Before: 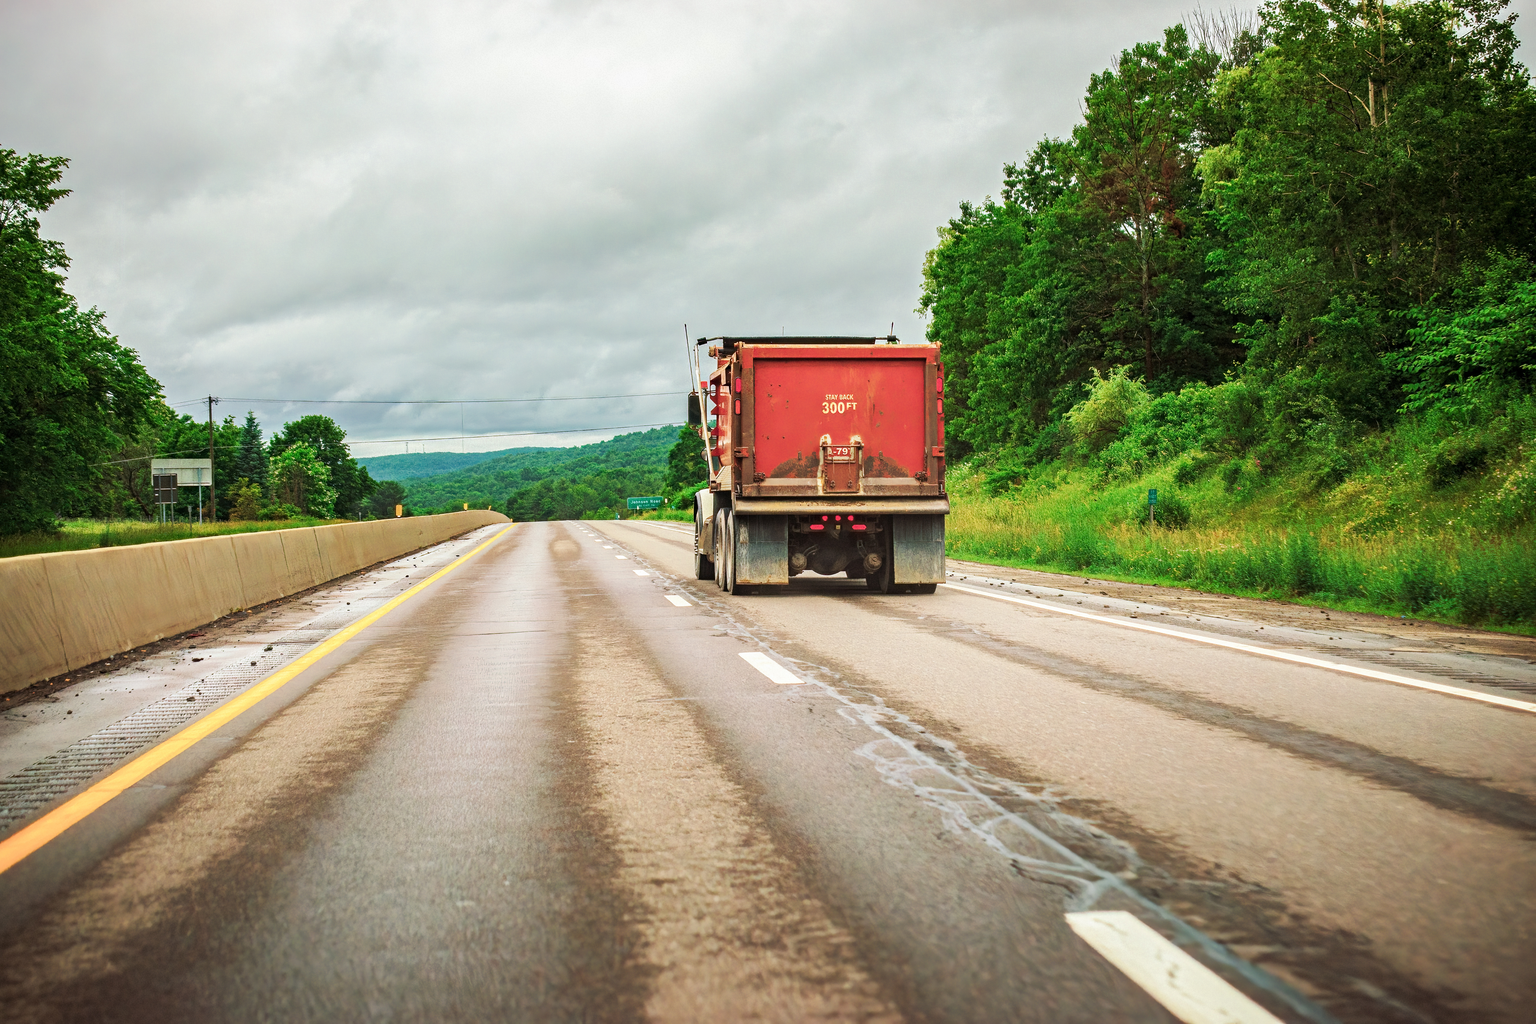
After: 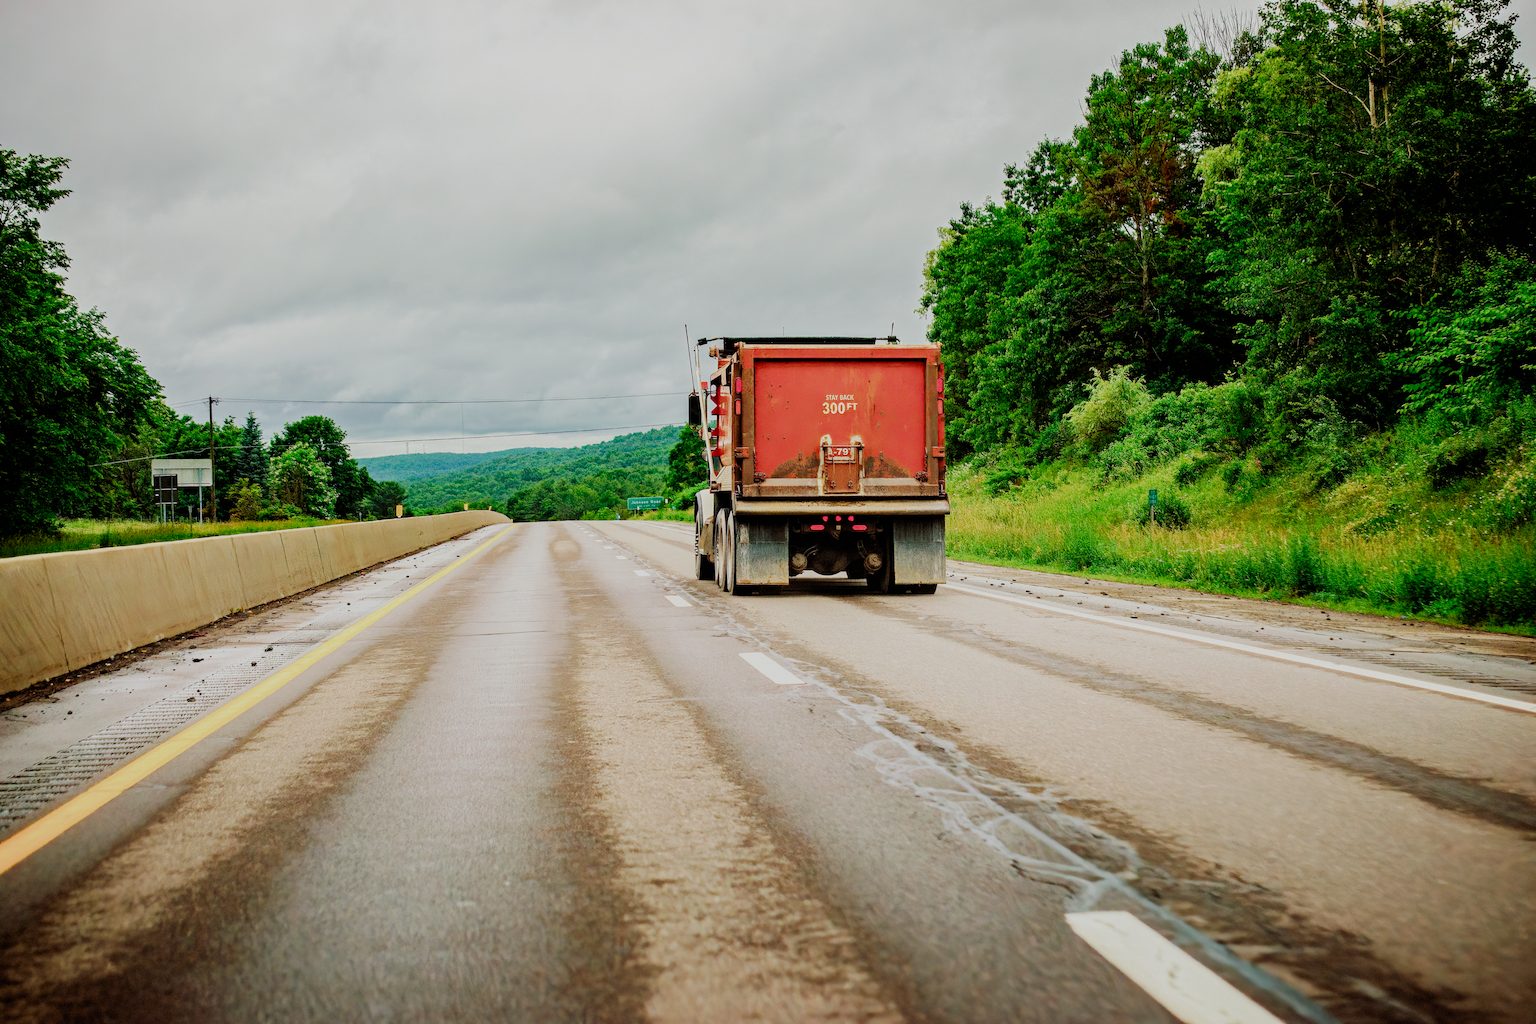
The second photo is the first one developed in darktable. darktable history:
exposure: black level correction 0.001, compensate highlight preservation false
filmic rgb: black relative exposure -4.53 EV, white relative exposure 4.81 EV, hardness 2.36, latitude 35.15%, contrast 1.045, highlights saturation mix 1.37%, shadows ↔ highlights balance 1.26%, add noise in highlights 0.001, preserve chrominance no, color science v3 (2019), use custom middle-gray values true, contrast in highlights soft
